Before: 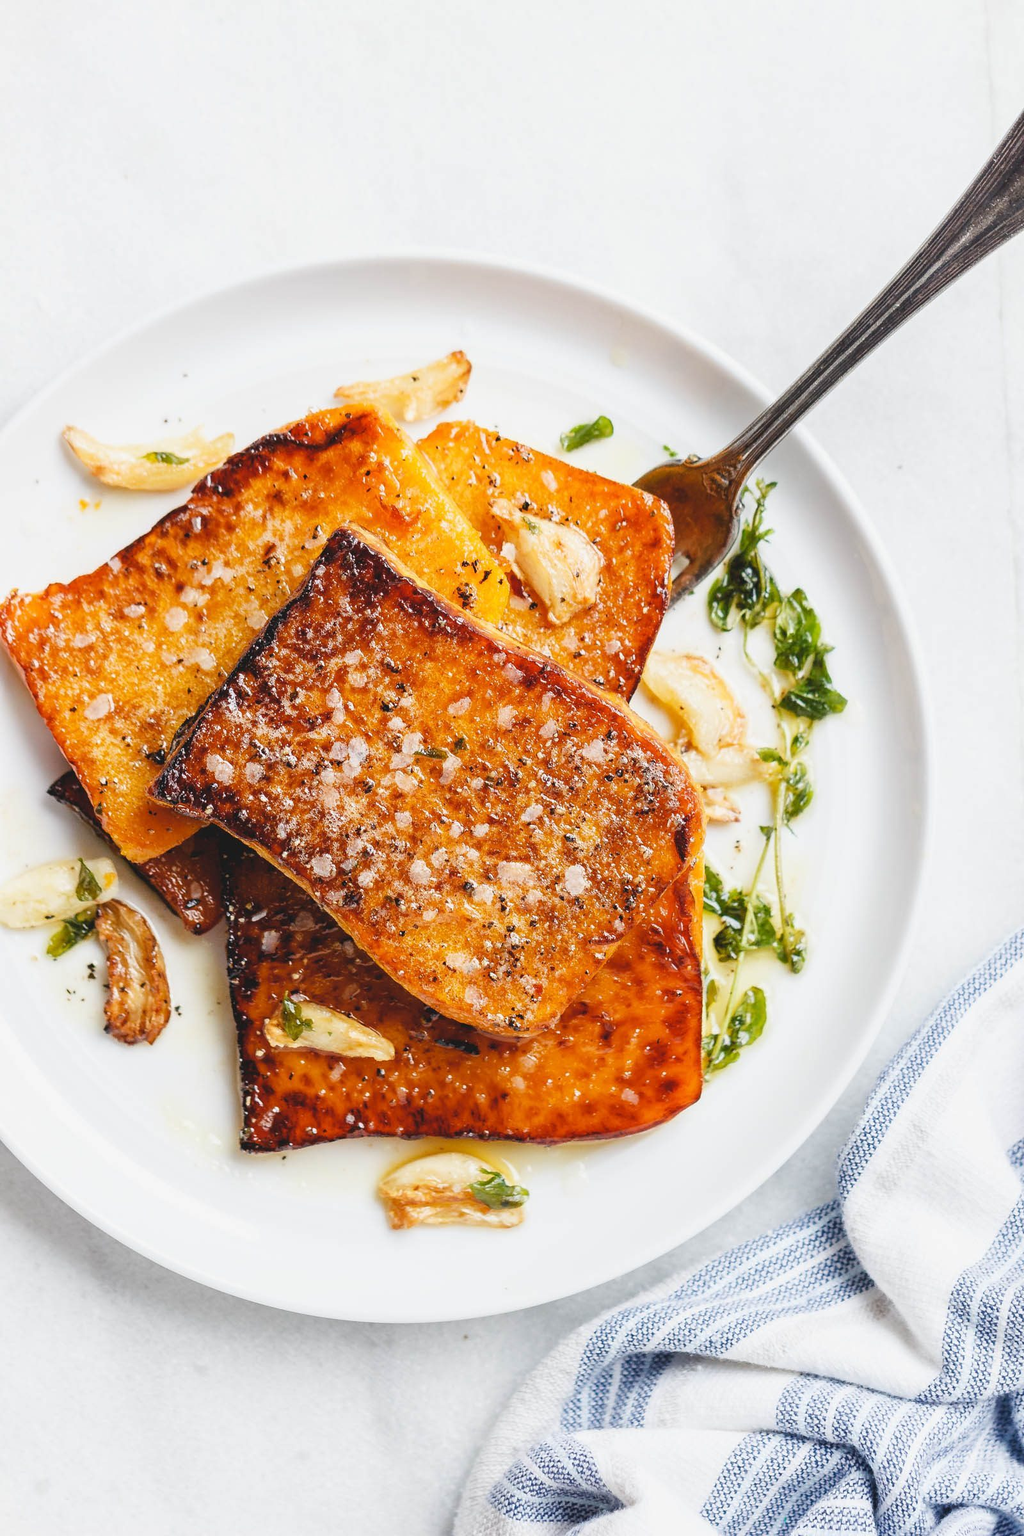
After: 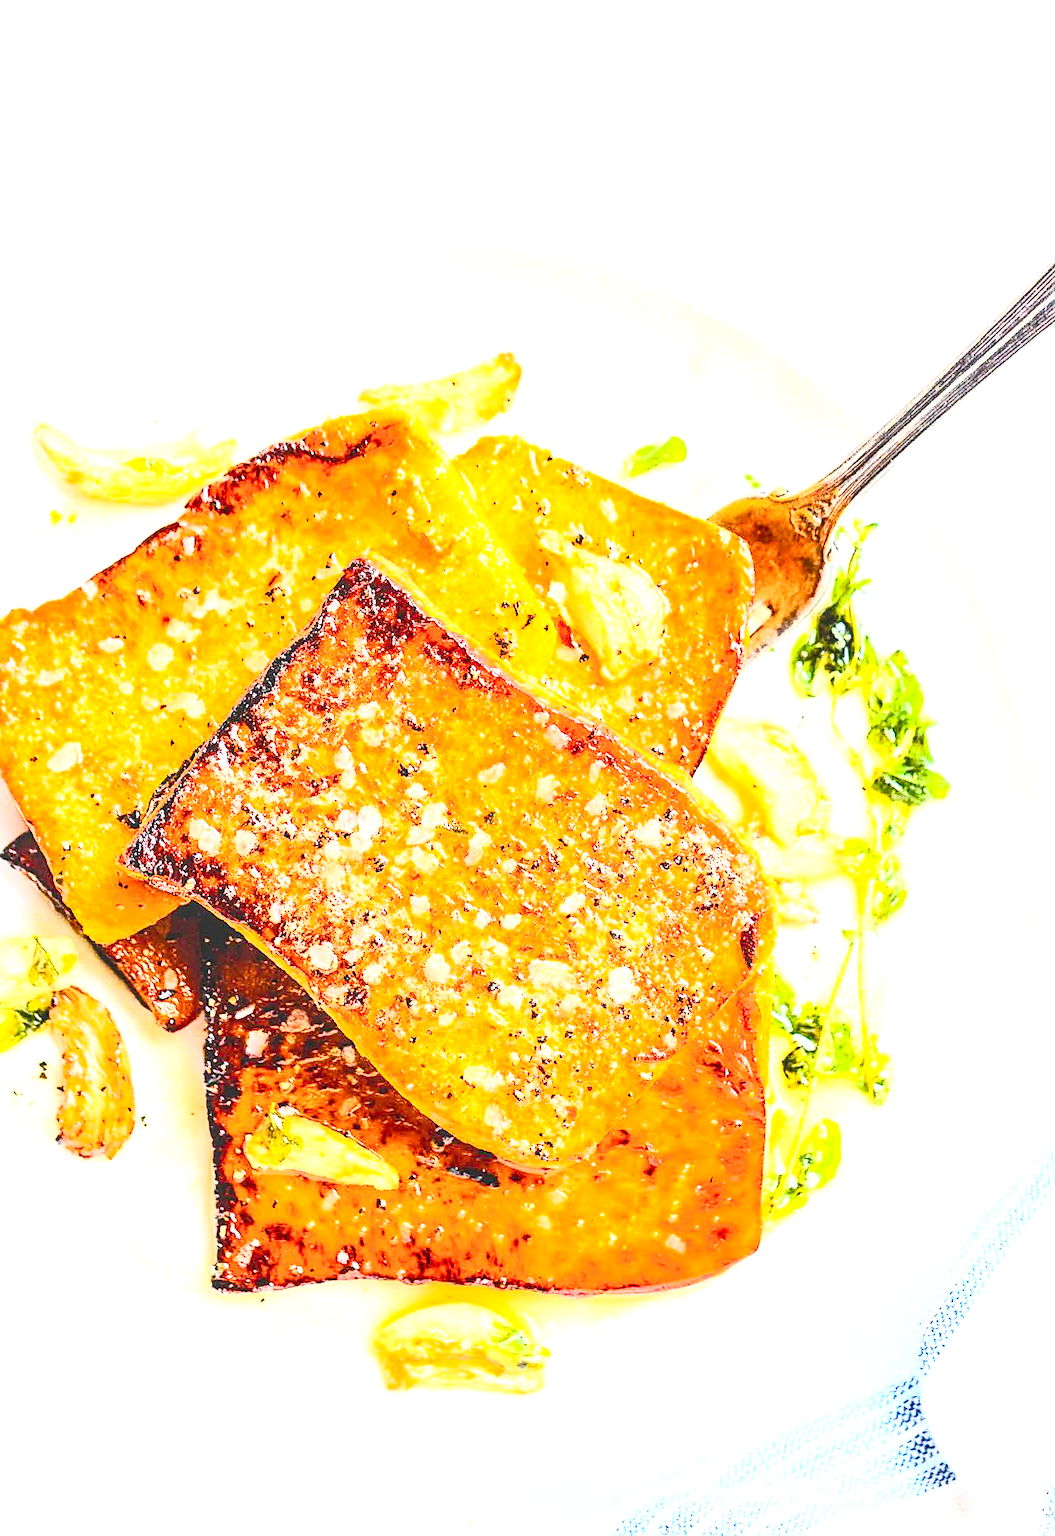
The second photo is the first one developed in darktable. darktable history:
contrast brightness saturation: contrast 0.62, brightness 0.34, saturation 0.14
sharpen: on, module defaults
rotate and perspective: rotation 2.27°, automatic cropping off
color balance rgb: perceptual saturation grading › global saturation 35%, perceptual saturation grading › highlights -30%, perceptual saturation grading › shadows 35%, perceptual brilliance grading › global brilliance 3%, perceptual brilliance grading › highlights -3%, perceptual brilliance grading › shadows 3%
crop and rotate: left 7.196%, top 4.574%, right 10.605%, bottom 13.178%
exposure: black level correction 0, exposure 1.741 EV, compensate exposure bias true, compensate highlight preservation false
local contrast: on, module defaults
